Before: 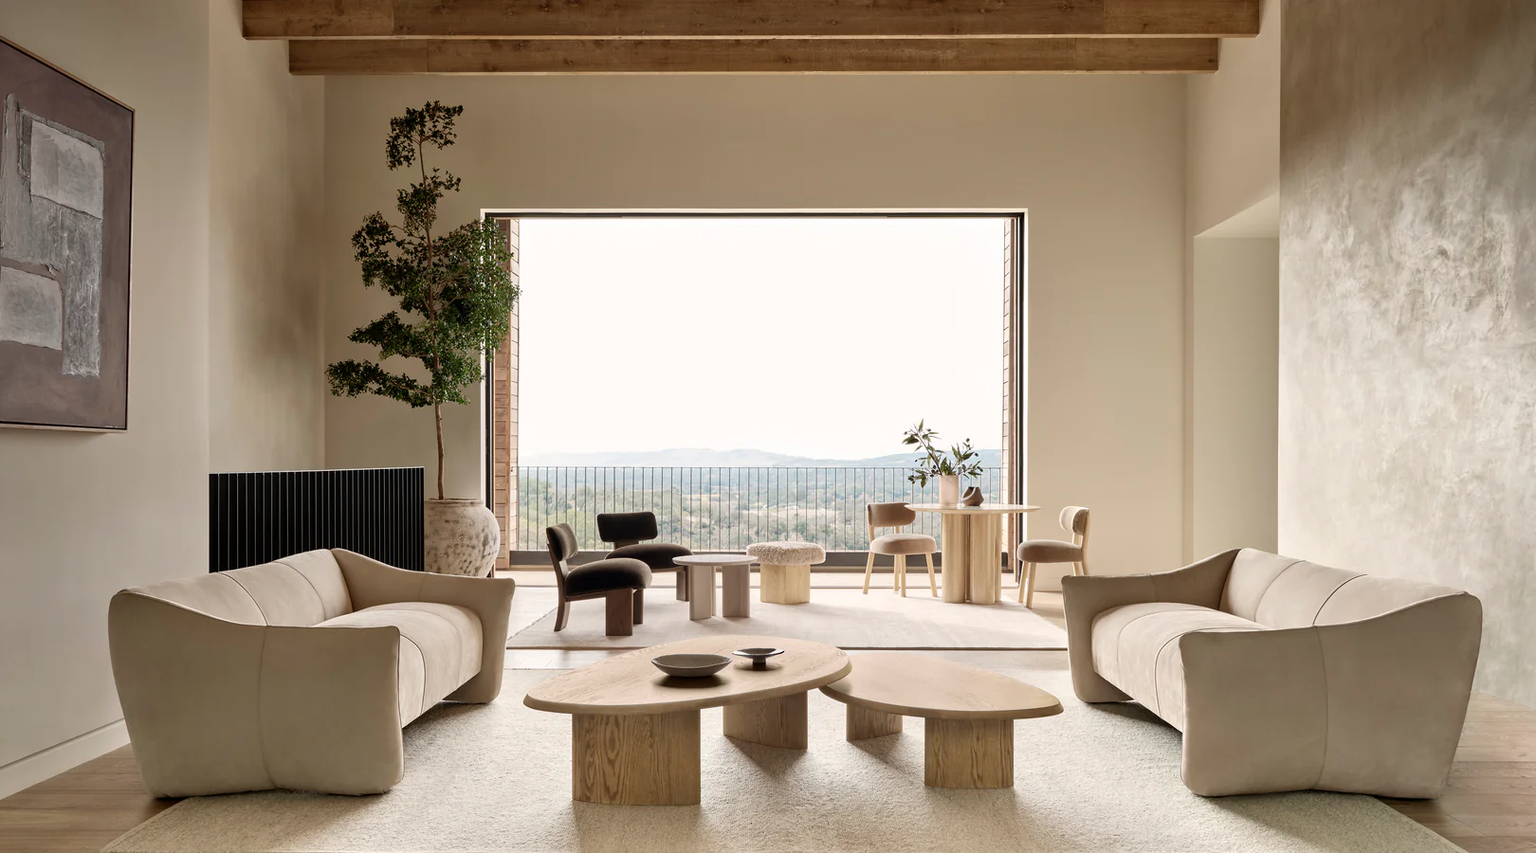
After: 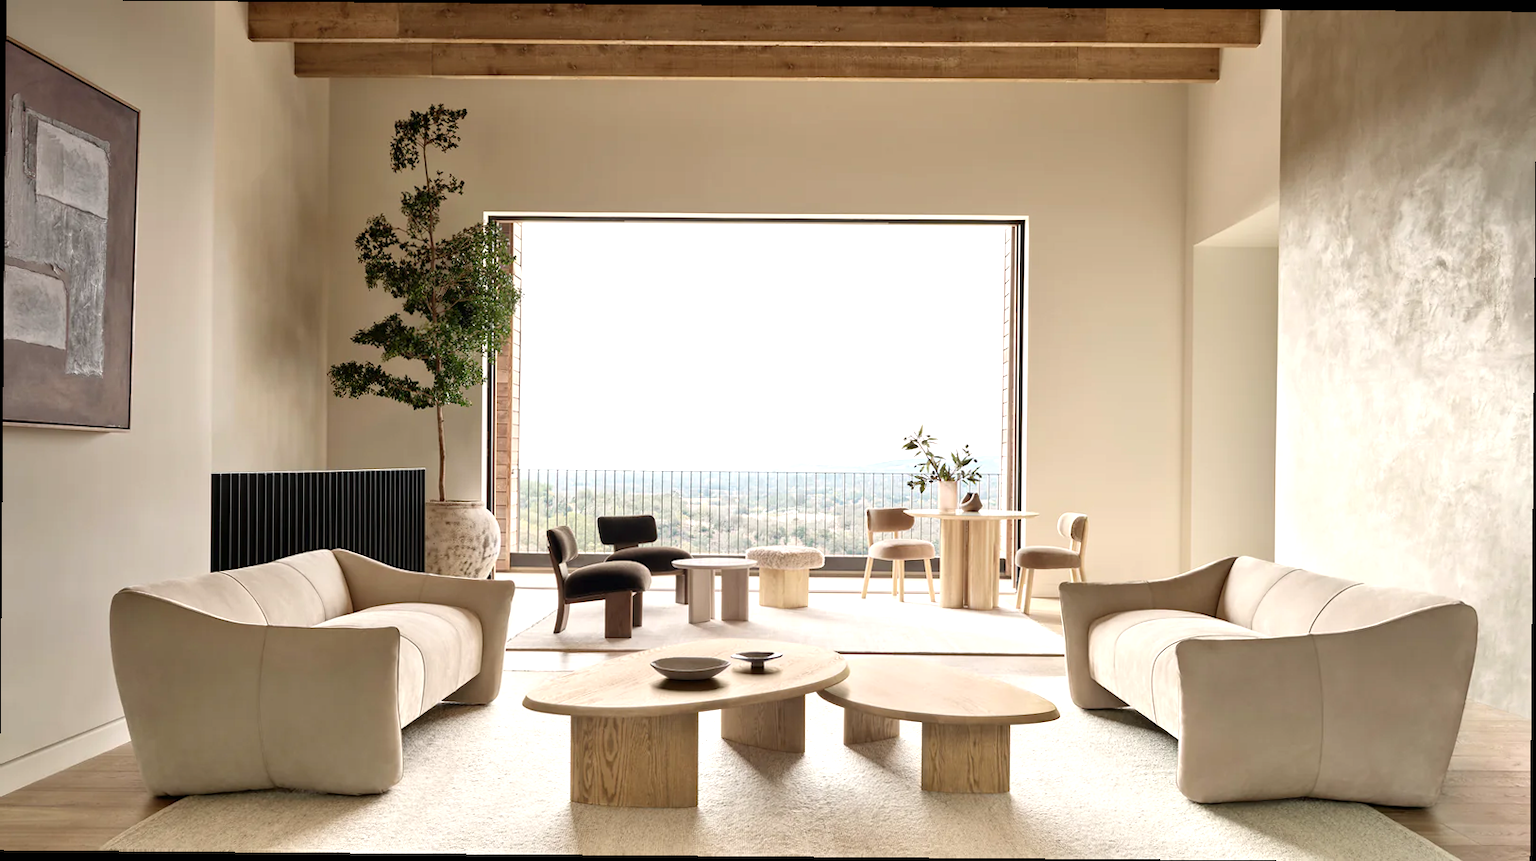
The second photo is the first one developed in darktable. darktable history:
crop and rotate: angle -0.467°
exposure: black level correction 0, exposure 0.498 EV, compensate highlight preservation false
color correction: highlights b* -0.048, saturation 0.993
